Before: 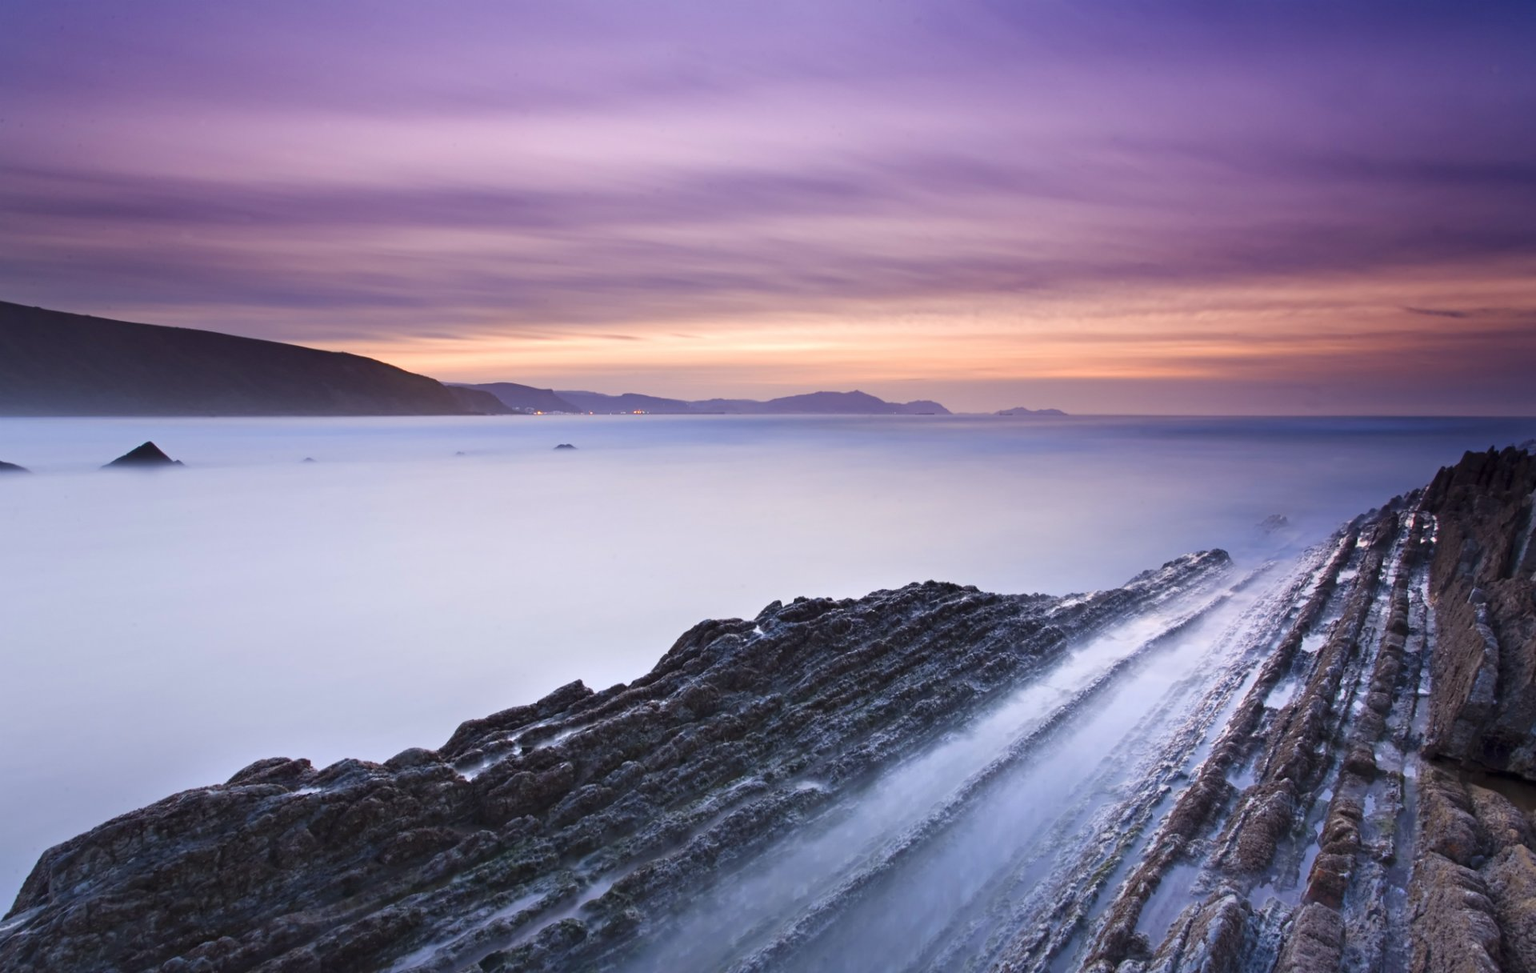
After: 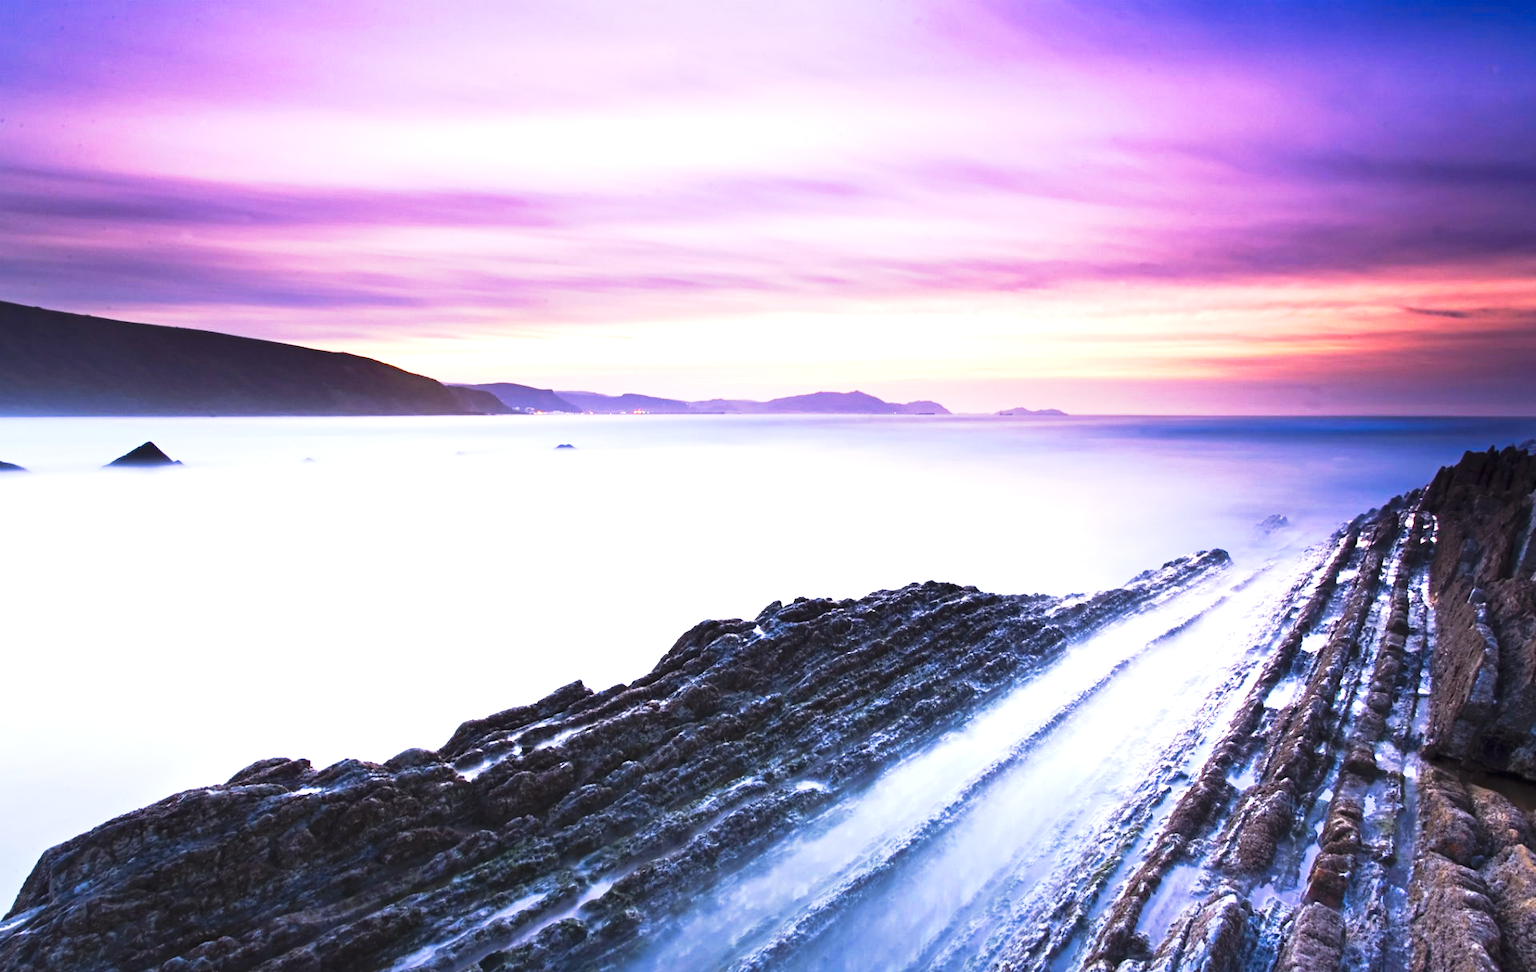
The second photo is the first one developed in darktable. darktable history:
tone equalizer: on, module defaults
exposure: black level correction 0, exposure 1.2 EV, compensate exposure bias true, compensate highlight preservation false
tone curve: curves: ch0 [(0, 0) (0.003, 0.007) (0.011, 0.01) (0.025, 0.016) (0.044, 0.025) (0.069, 0.036) (0.1, 0.052) (0.136, 0.073) (0.177, 0.103) (0.224, 0.135) (0.277, 0.177) (0.335, 0.233) (0.399, 0.303) (0.468, 0.376) (0.543, 0.469) (0.623, 0.581) (0.709, 0.723) (0.801, 0.863) (0.898, 0.938) (1, 1)], preserve colors none
